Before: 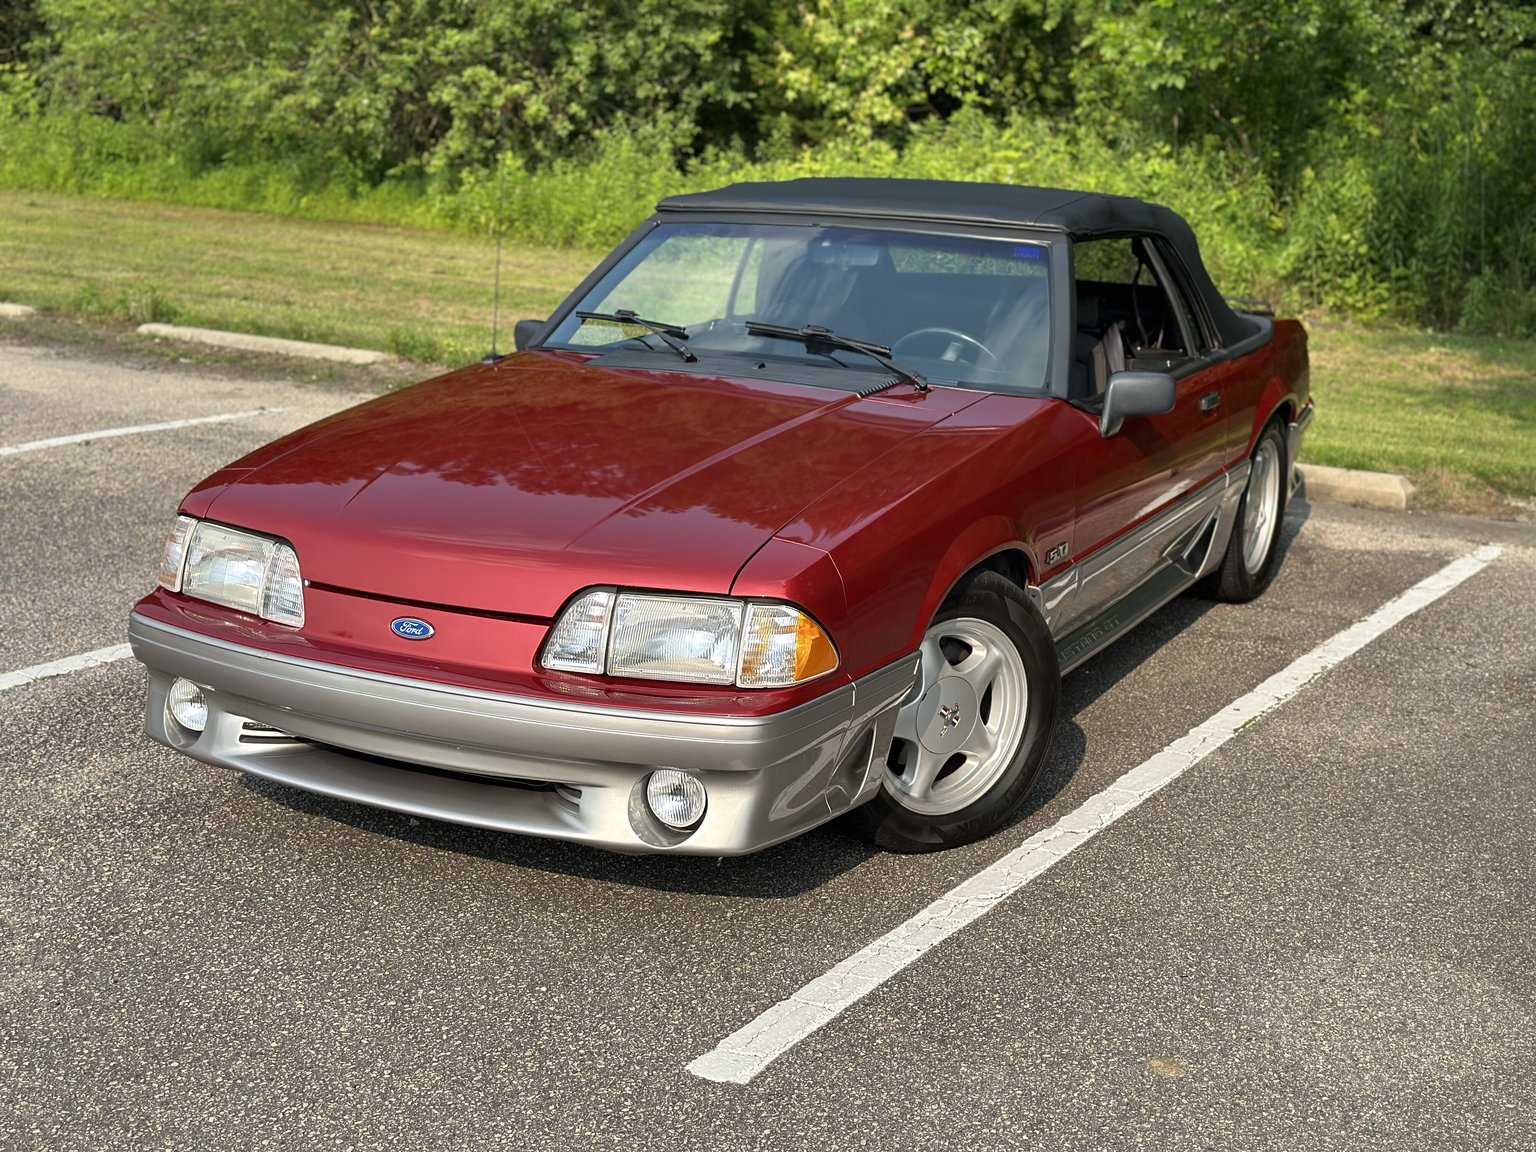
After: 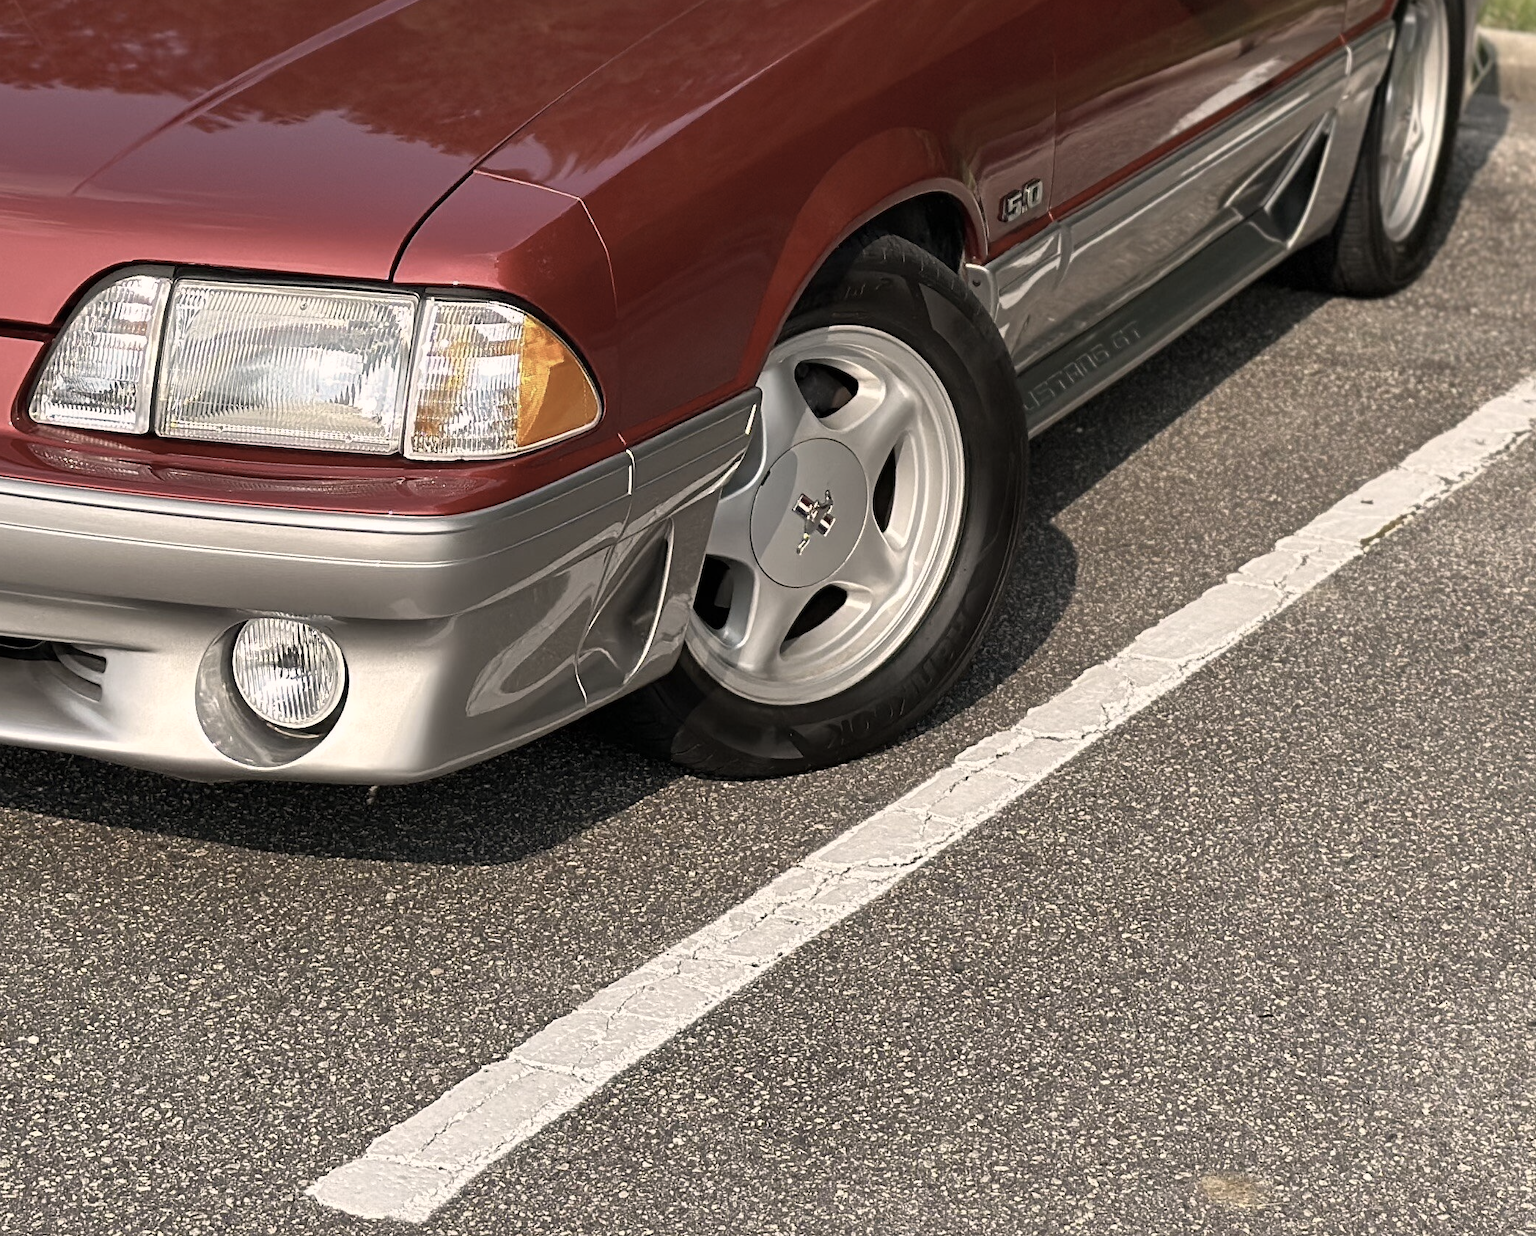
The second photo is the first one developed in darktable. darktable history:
crop: left 34.293%, top 38.988%, right 13.728%, bottom 5.228%
color correction: highlights a* 5.57, highlights b* 5.16, saturation 0.635
